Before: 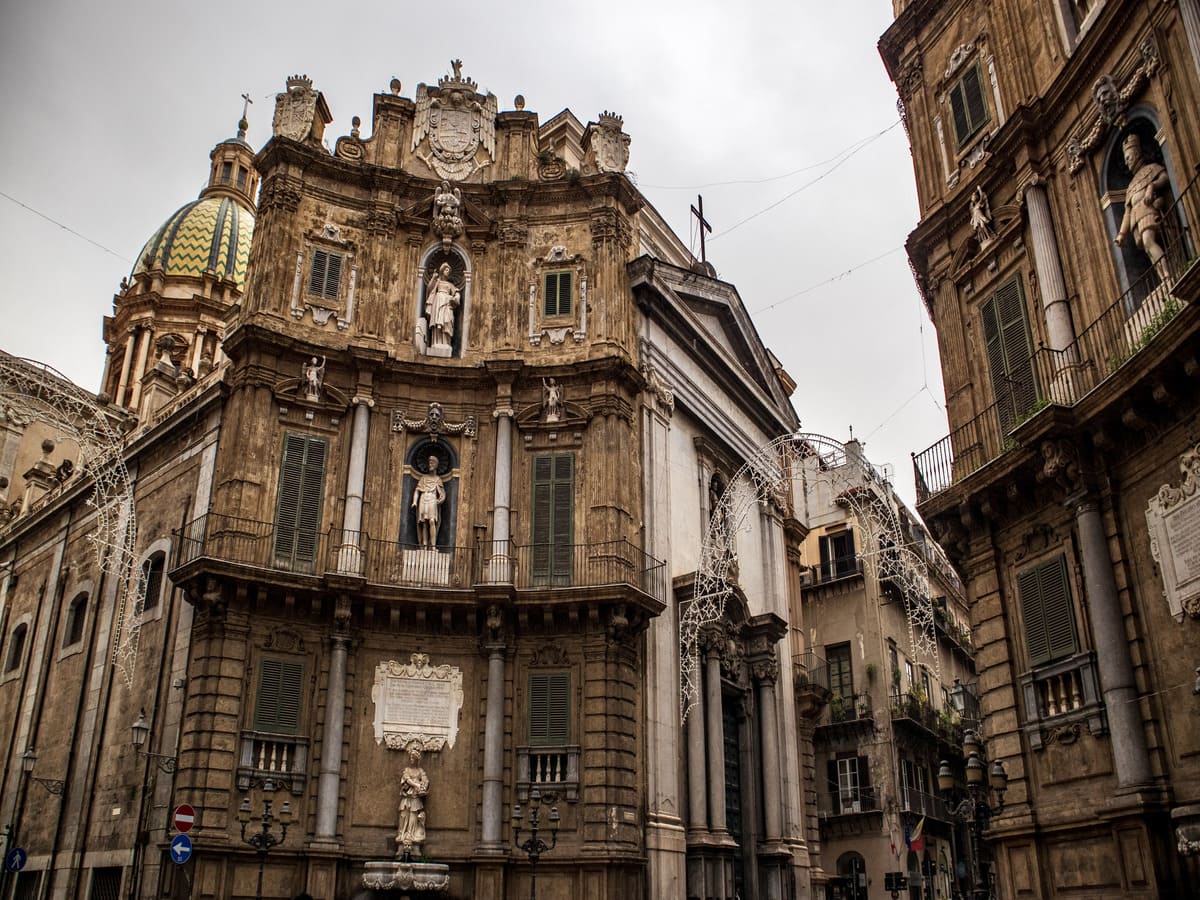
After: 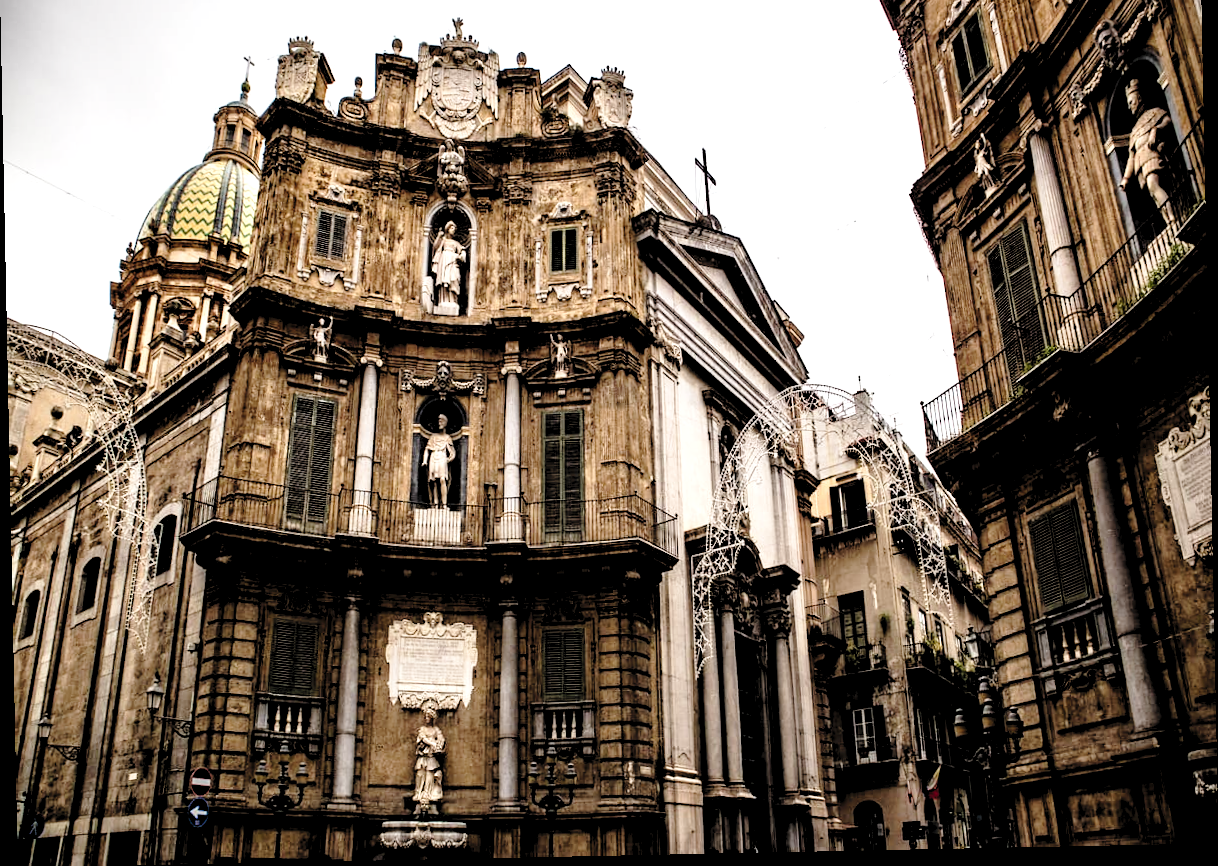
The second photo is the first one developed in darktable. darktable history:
crop and rotate: top 6.25%
rotate and perspective: rotation -1.17°, automatic cropping off
rgb levels: levels [[0.034, 0.472, 0.904], [0, 0.5, 1], [0, 0.5, 1]]
exposure: exposure 0.6 EV, compensate highlight preservation false
tone curve: curves: ch0 [(0, 0) (0.003, 0.015) (0.011, 0.019) (0.025, 0.027) (0.044, 0.041) (0.069, 0.055) (0.1, 0.079) (0.136, 0.099) (0.177, 0.149) (0.224, 0.216) (0.277, 0.292) (0.335, 0.383) (0.399, 0.474) (0.468, 0.556) (0.543, 0.632) (0.623, 0.711) (0.709, 0.789) (0.801, 0.871) (0.898, 0.944) (1, 1)], preserve colors none
